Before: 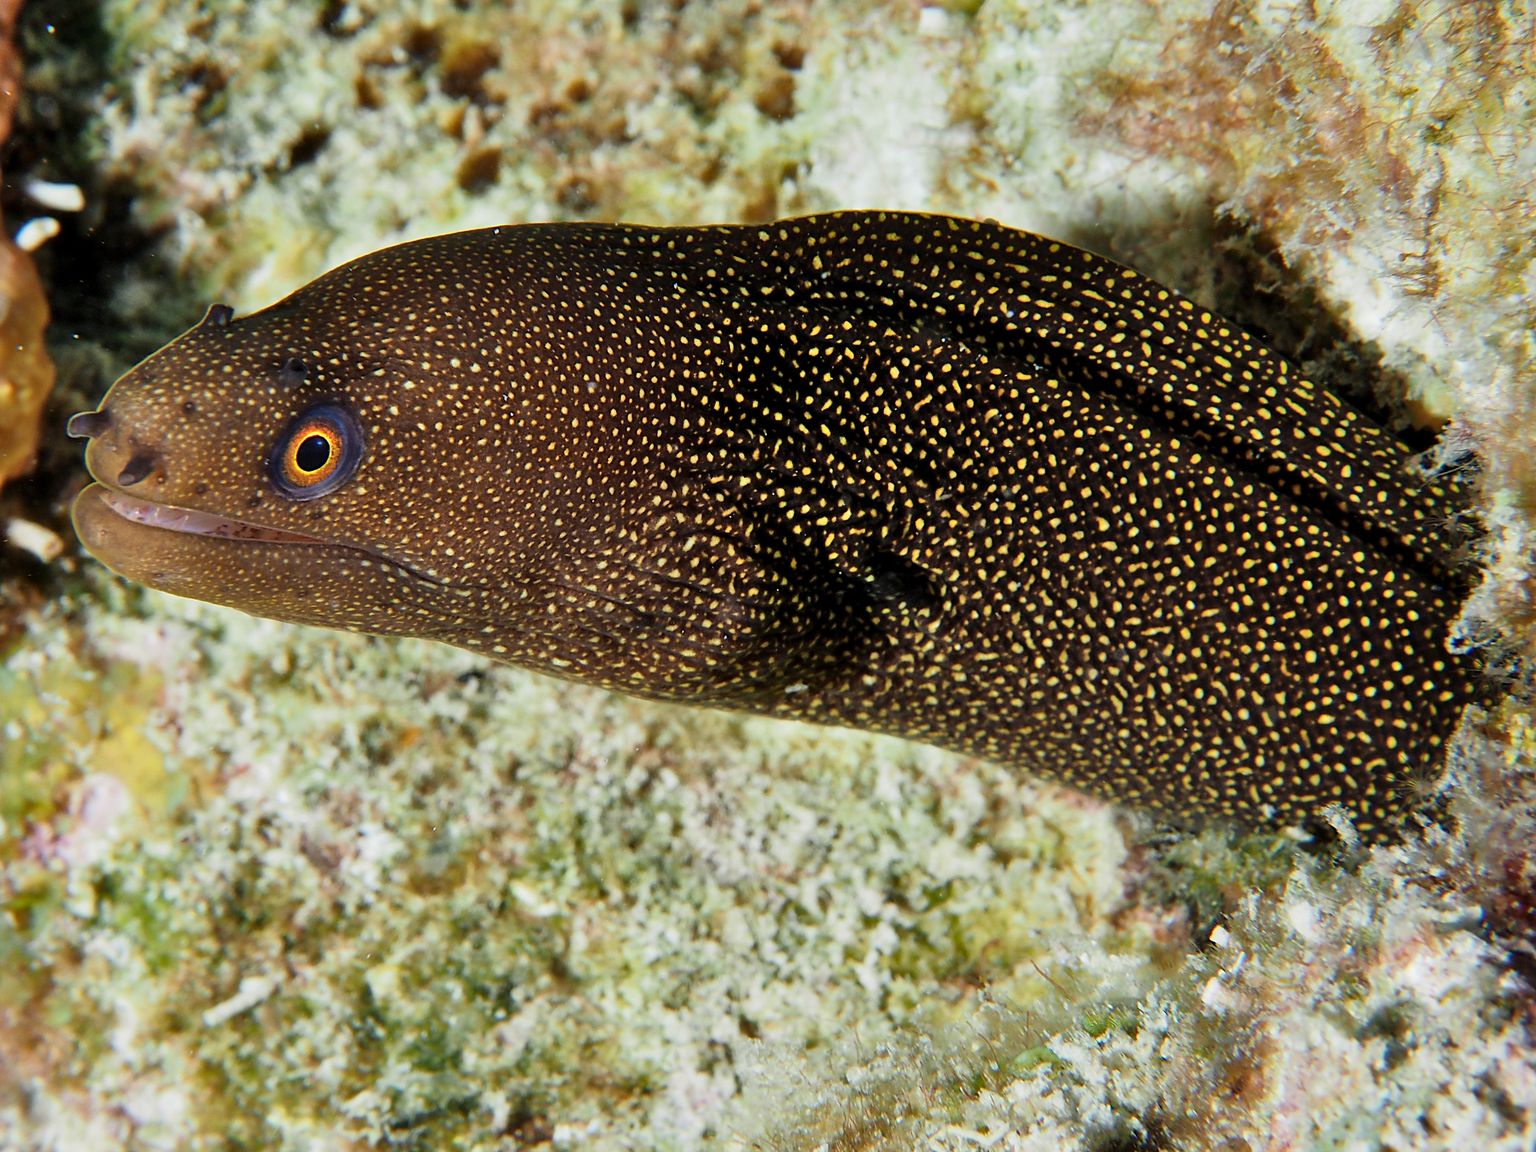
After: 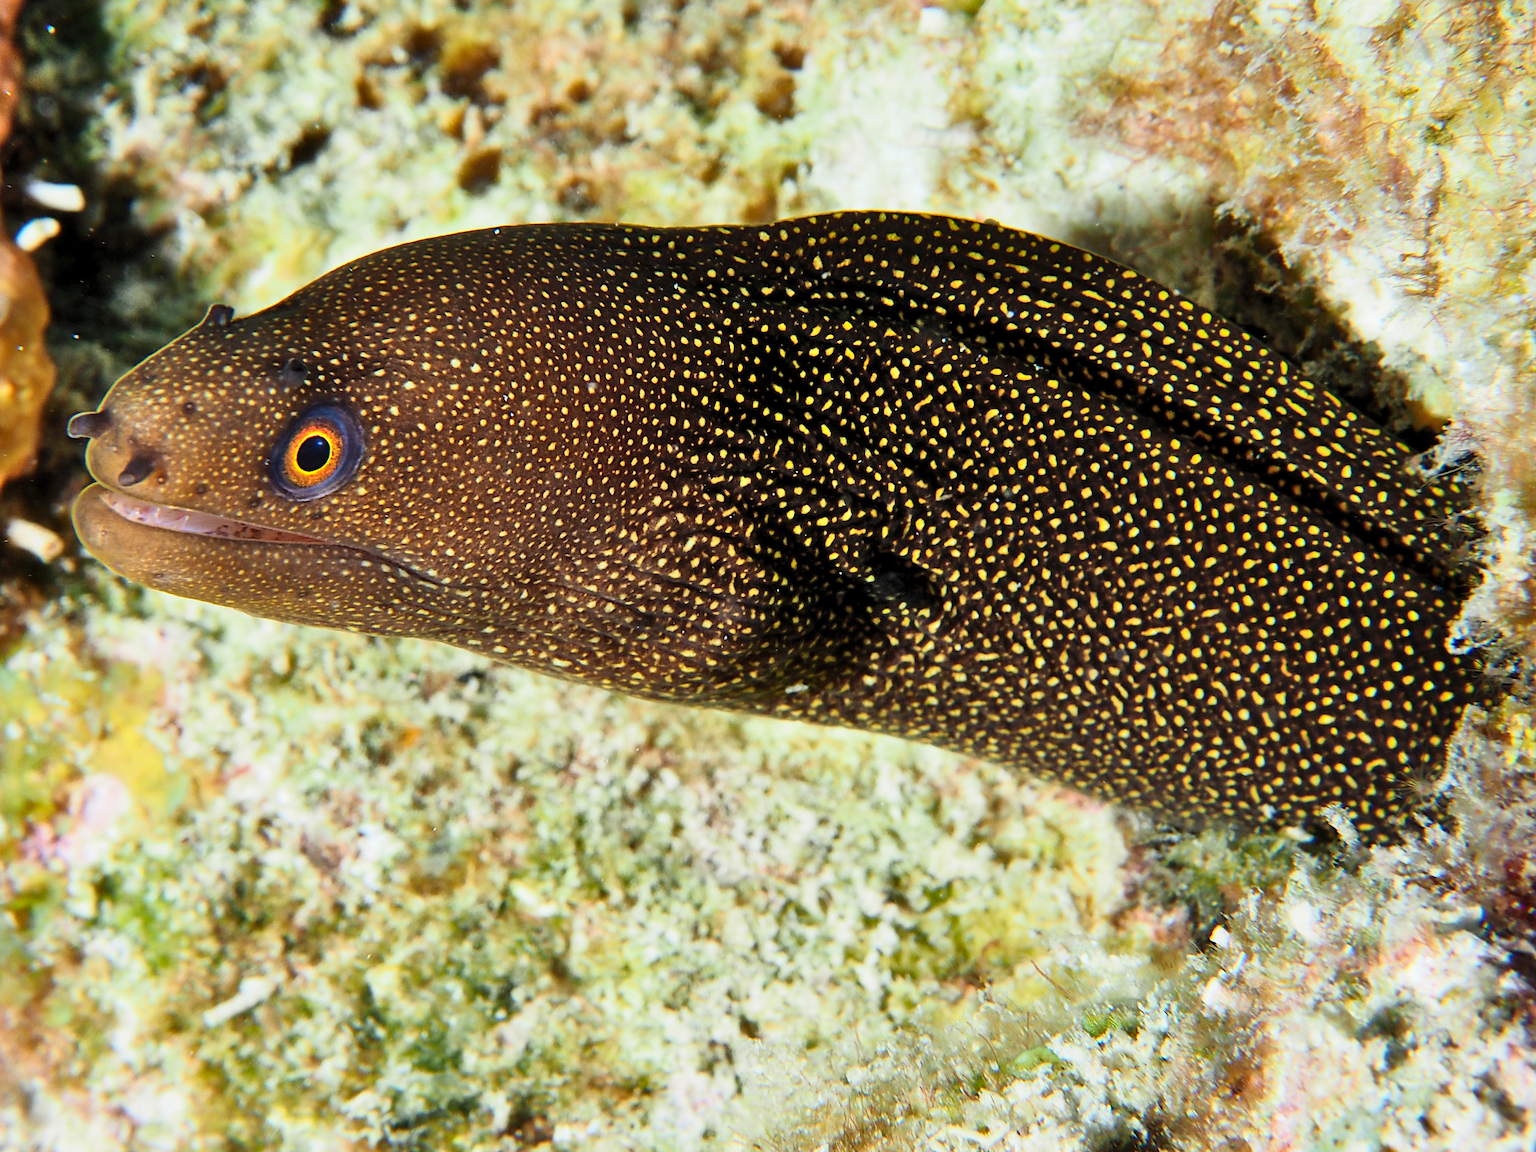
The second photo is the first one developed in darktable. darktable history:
contrast brightness saturation: contrast 0.198, brightness 0.156, saturation 0.224
